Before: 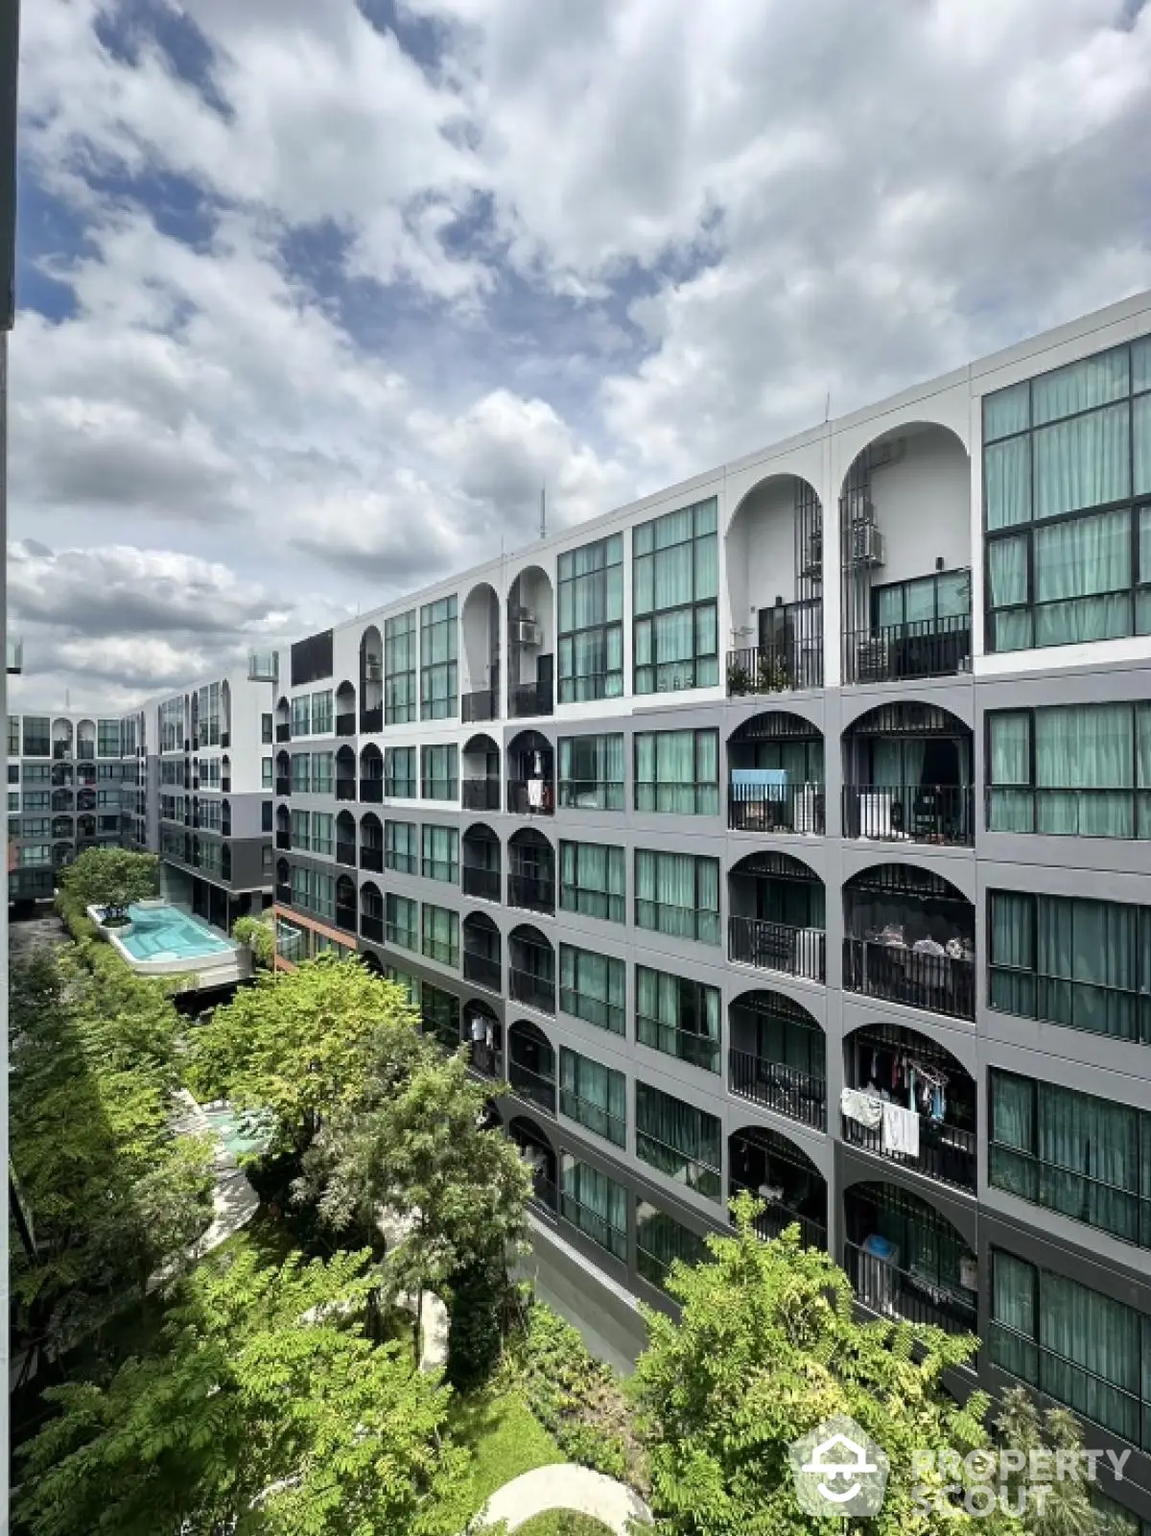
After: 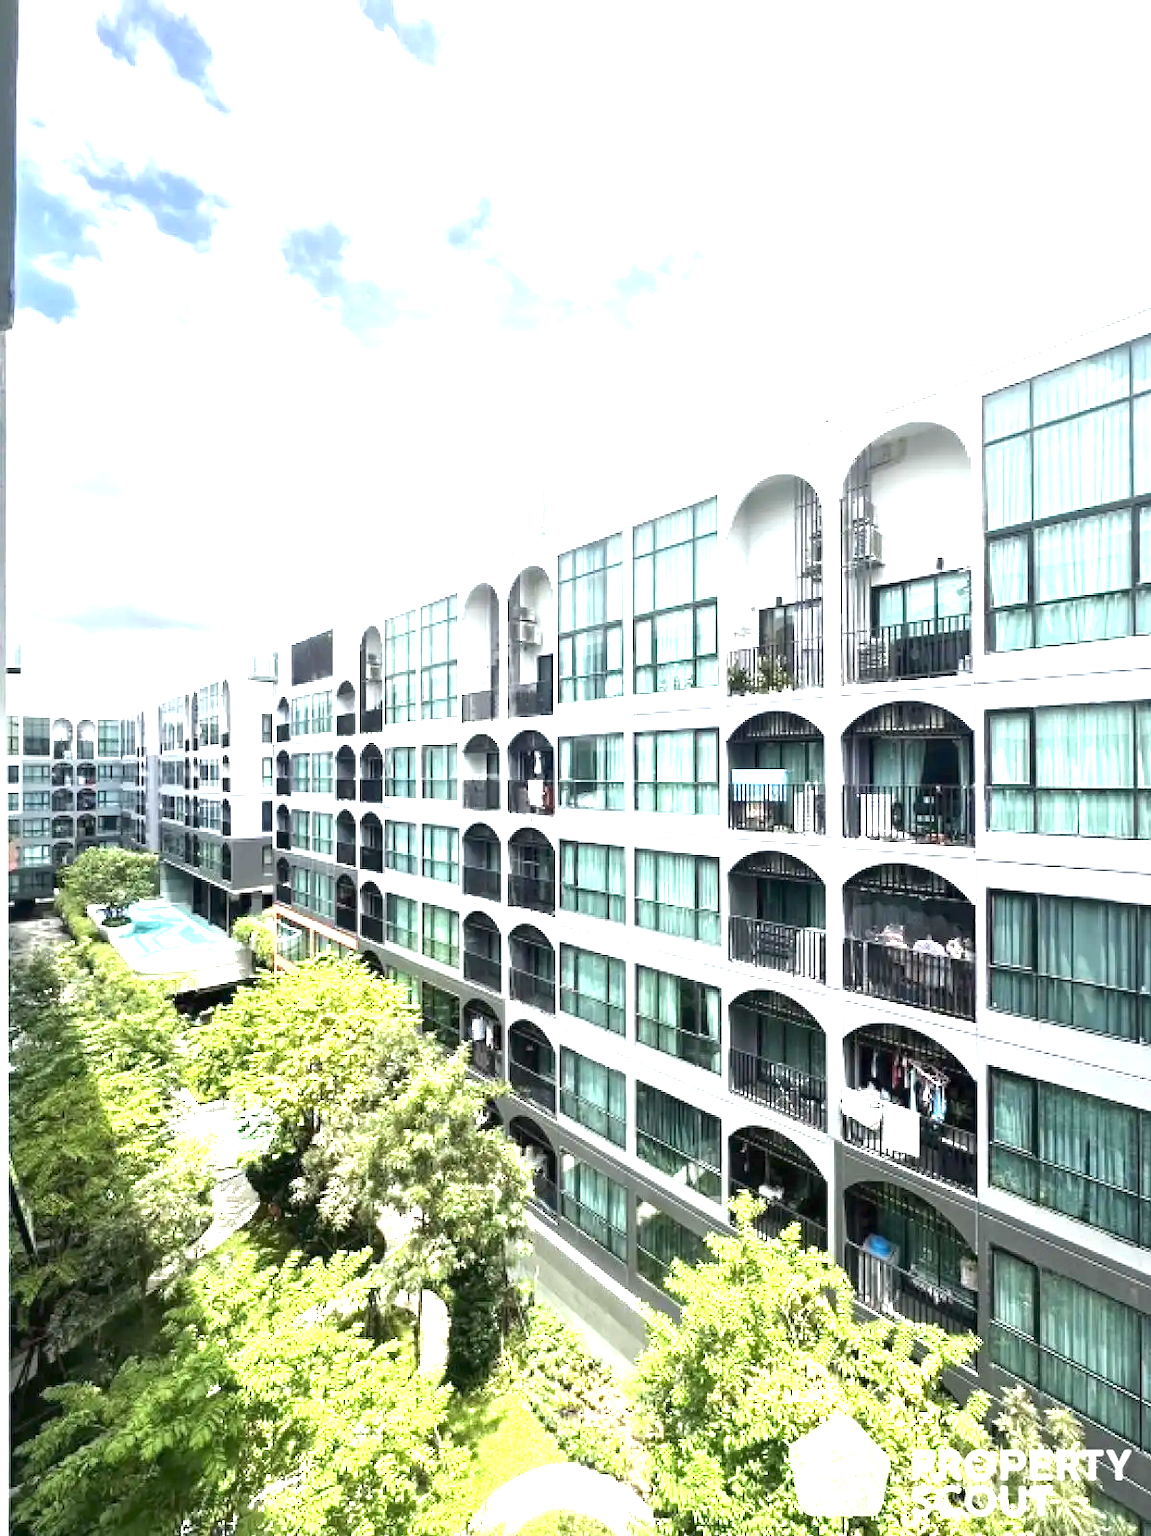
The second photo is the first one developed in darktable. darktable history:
exposure: black level correction 0, exposure 1.994 EV, compensate highlight preservation false
